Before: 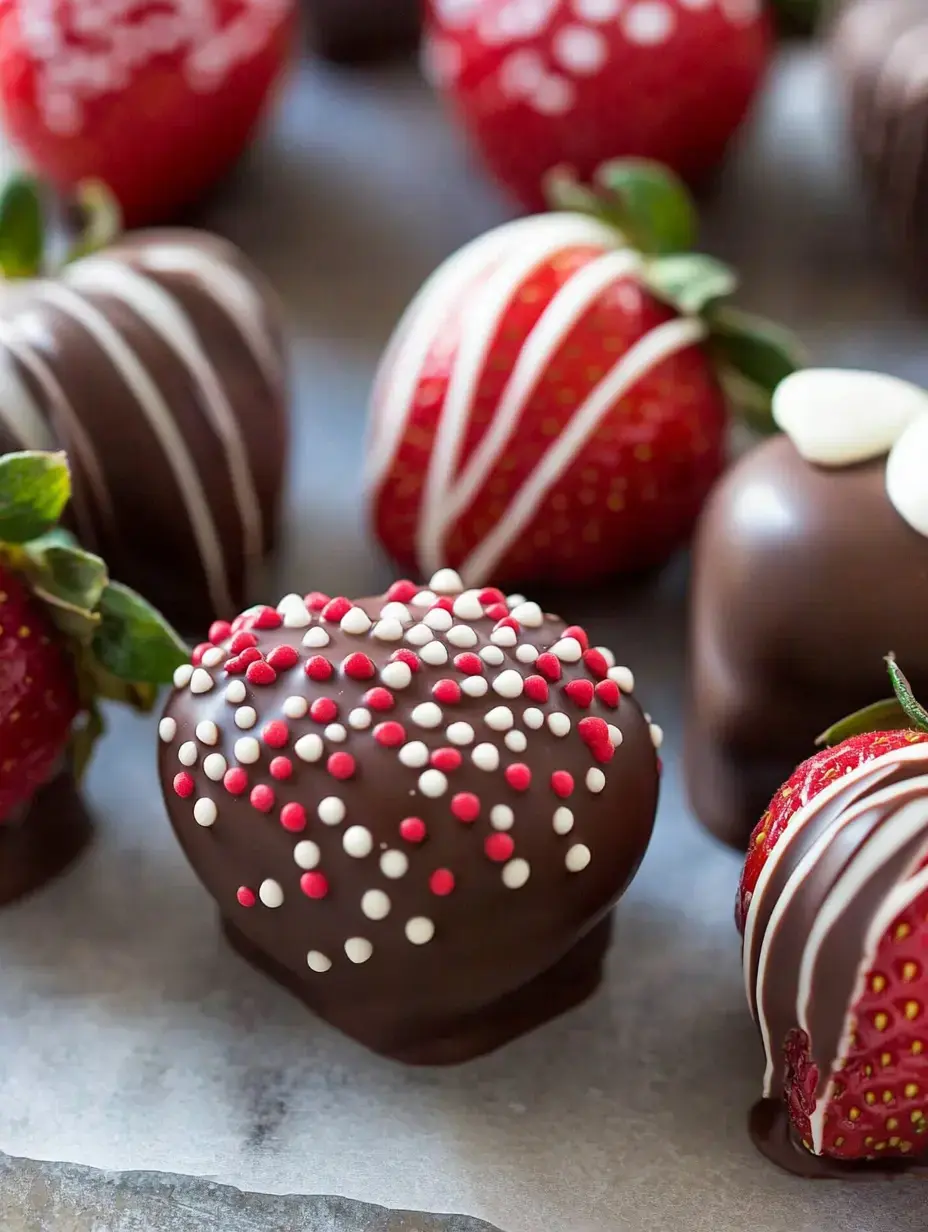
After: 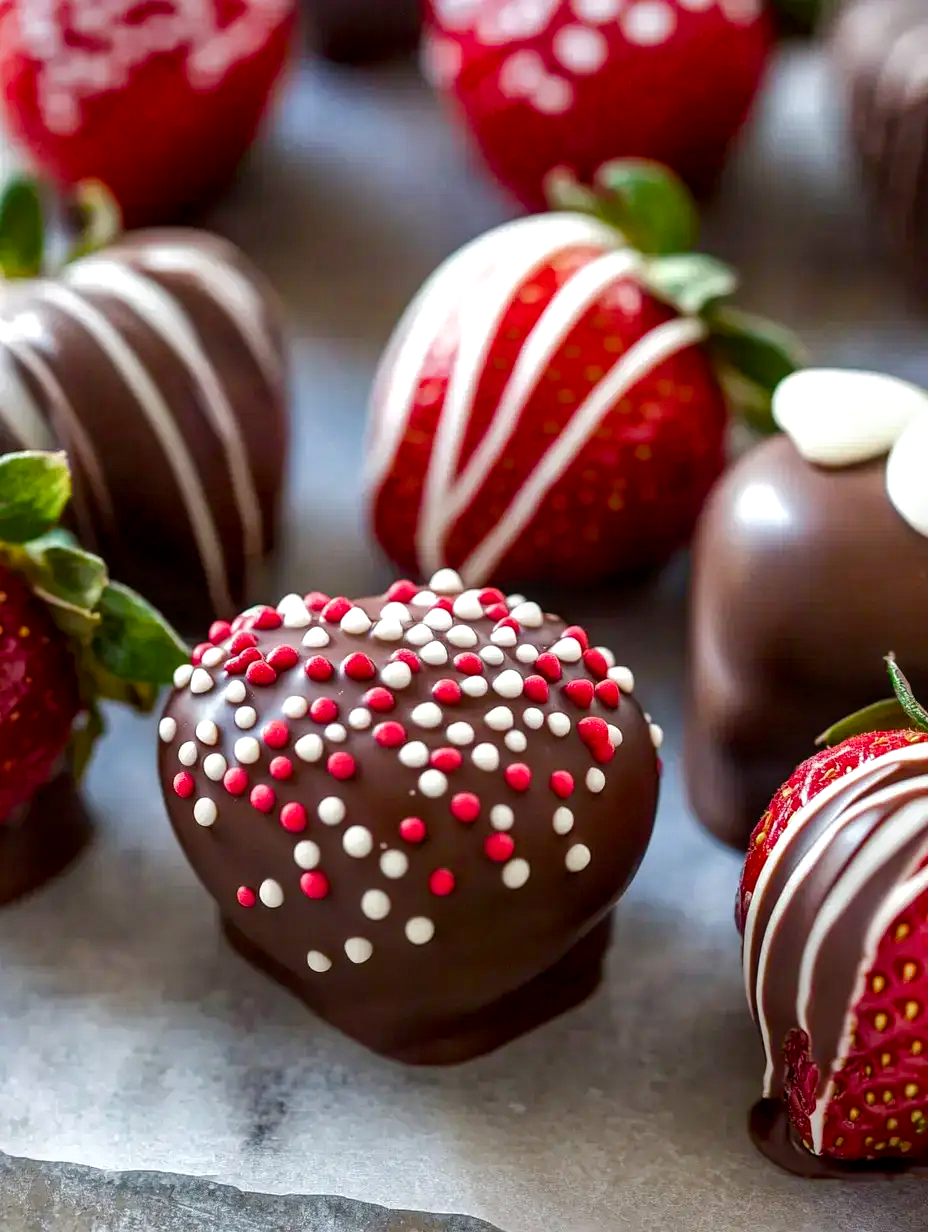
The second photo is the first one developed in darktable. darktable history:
vignetting: fall-off start 91.28%, brightness -0.31, saturation -0.059, unbound false
local contrast: on, module defaults
shadows and highlights: shadows -20.01, white point adjustment -1.87, highlights -35.03
color balance rgb: perceptual saturation grading › global saturation 0.857%, perceptual saturation grading › highlights -33.448%, perceptual saturation grading › mid-tones 15.076%, perceptual saturation grading › shadows 48.677%, perceptual brilliance grading › highlights 9.391%, perceptual brilliance grading › shadows -4.5%, global vibrance 18.497%
